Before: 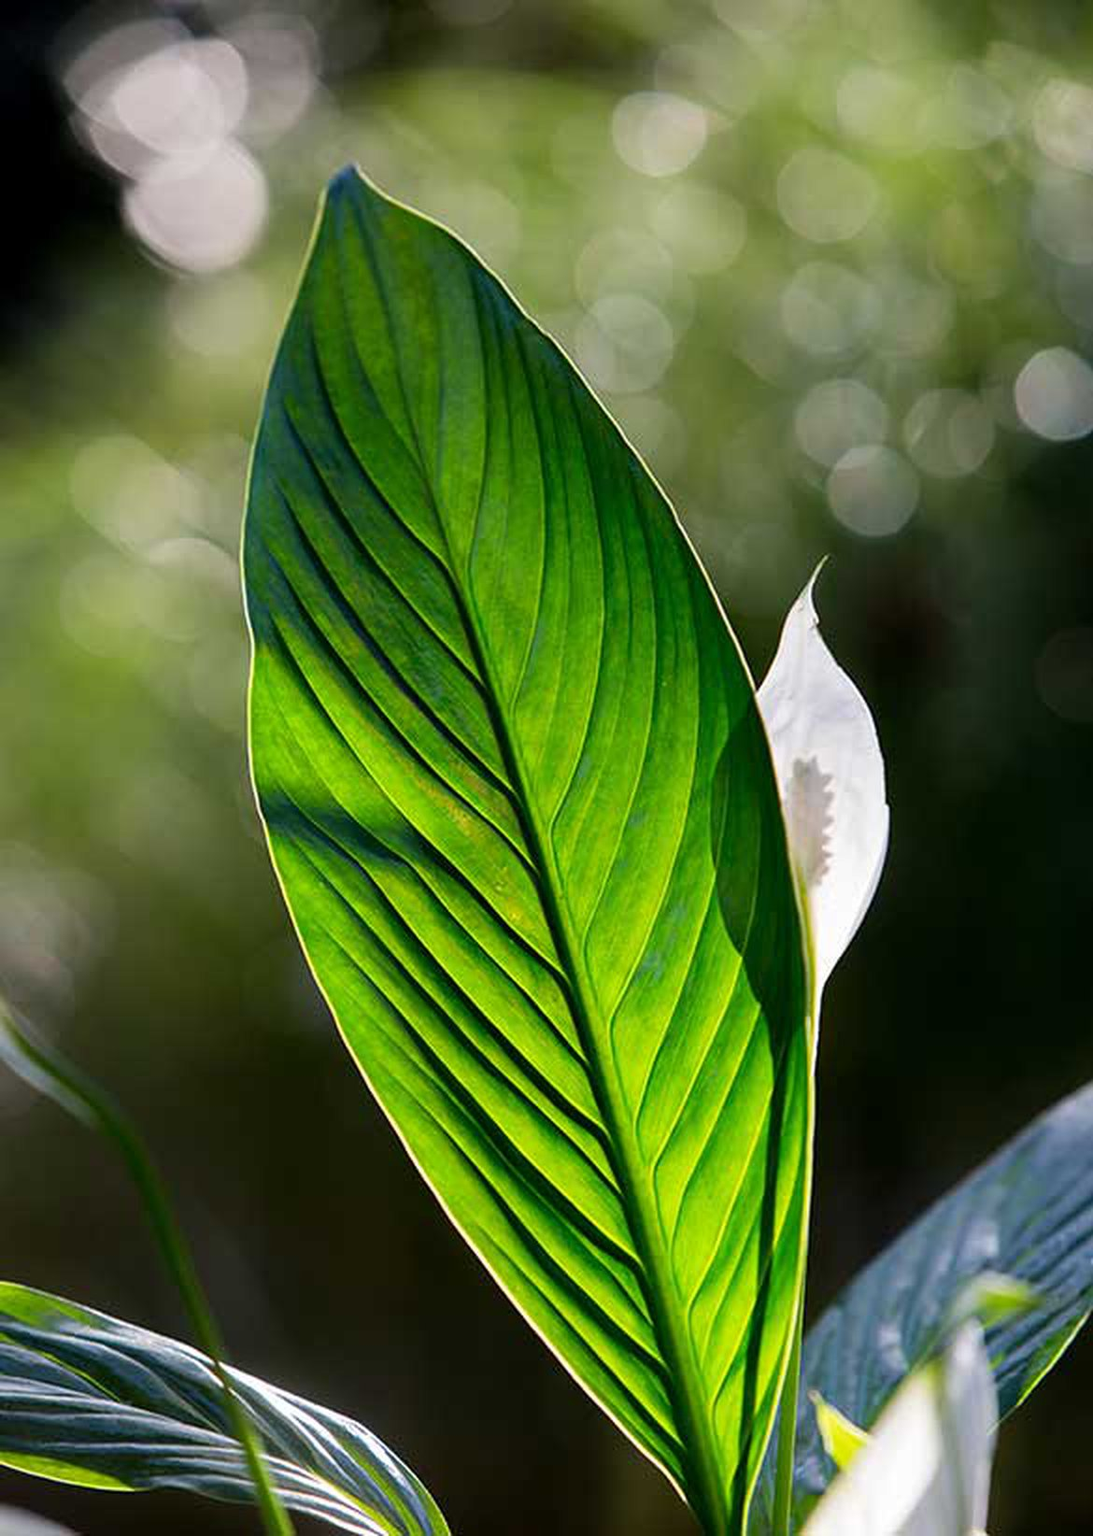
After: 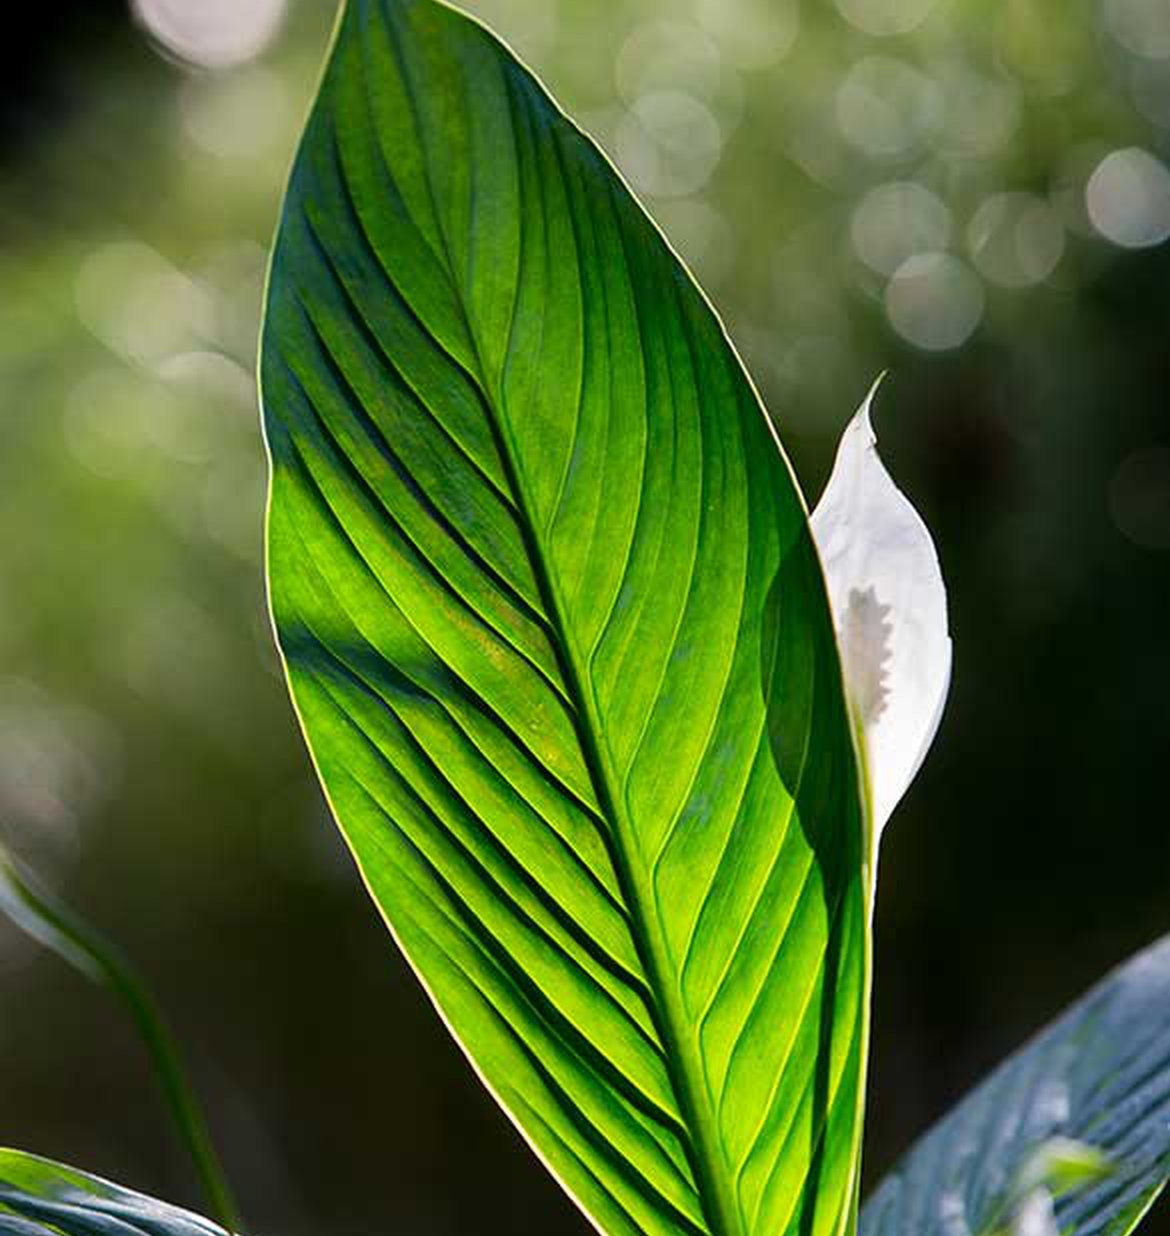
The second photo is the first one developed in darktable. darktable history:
crop: top 13.654%, bottom 11.155%
